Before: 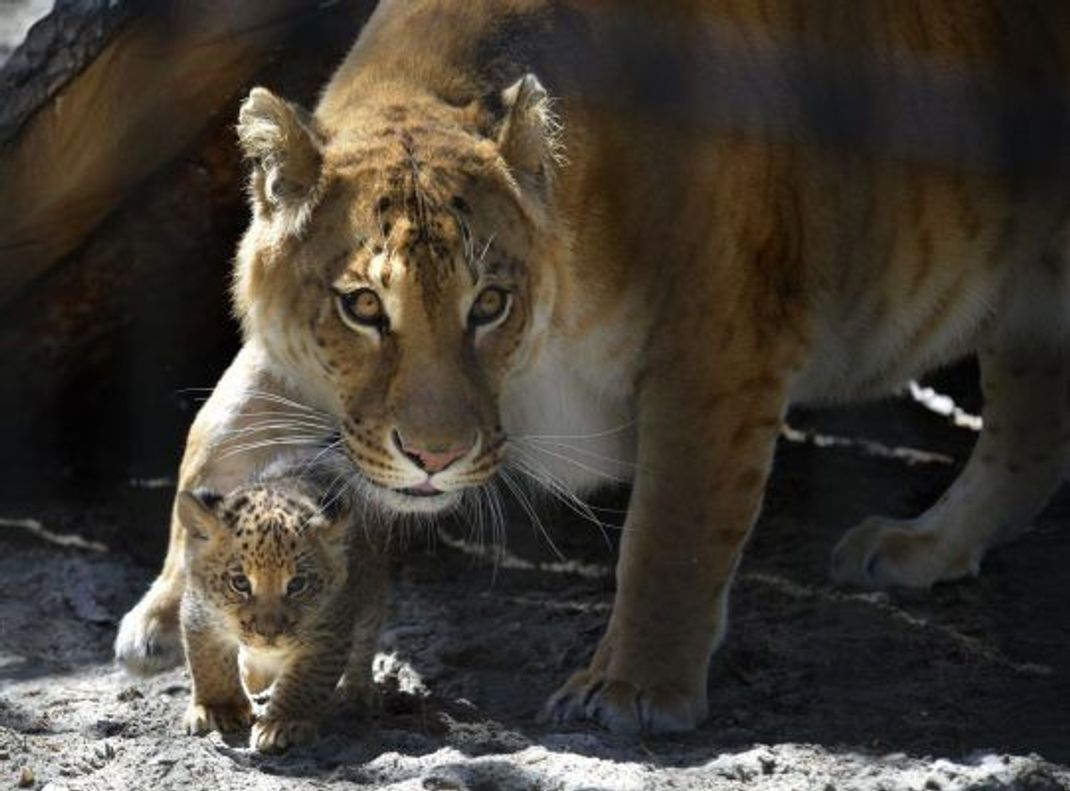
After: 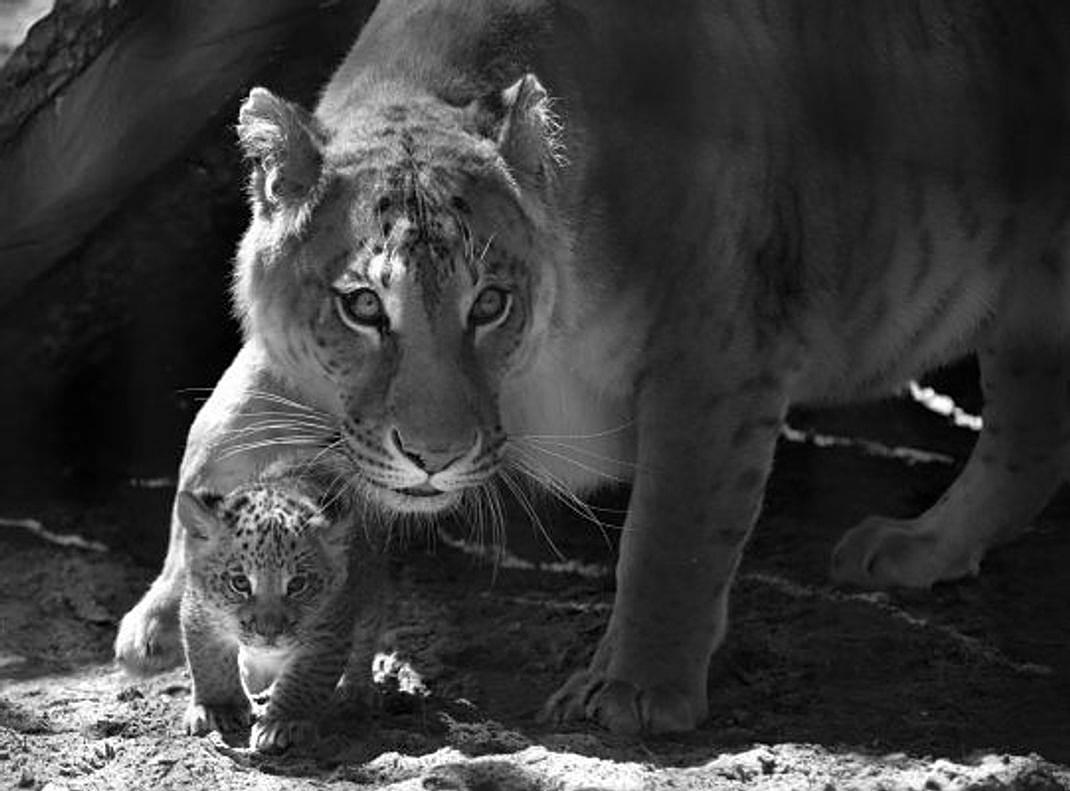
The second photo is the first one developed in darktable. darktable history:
exposure: compensate highlight preservation false
sharpen: on, module defaults
contrast brightness saturation: saturation -0.995
base curve: curves: ch0 [(0, 0) (0.303, 0.277) (1, 1)]
